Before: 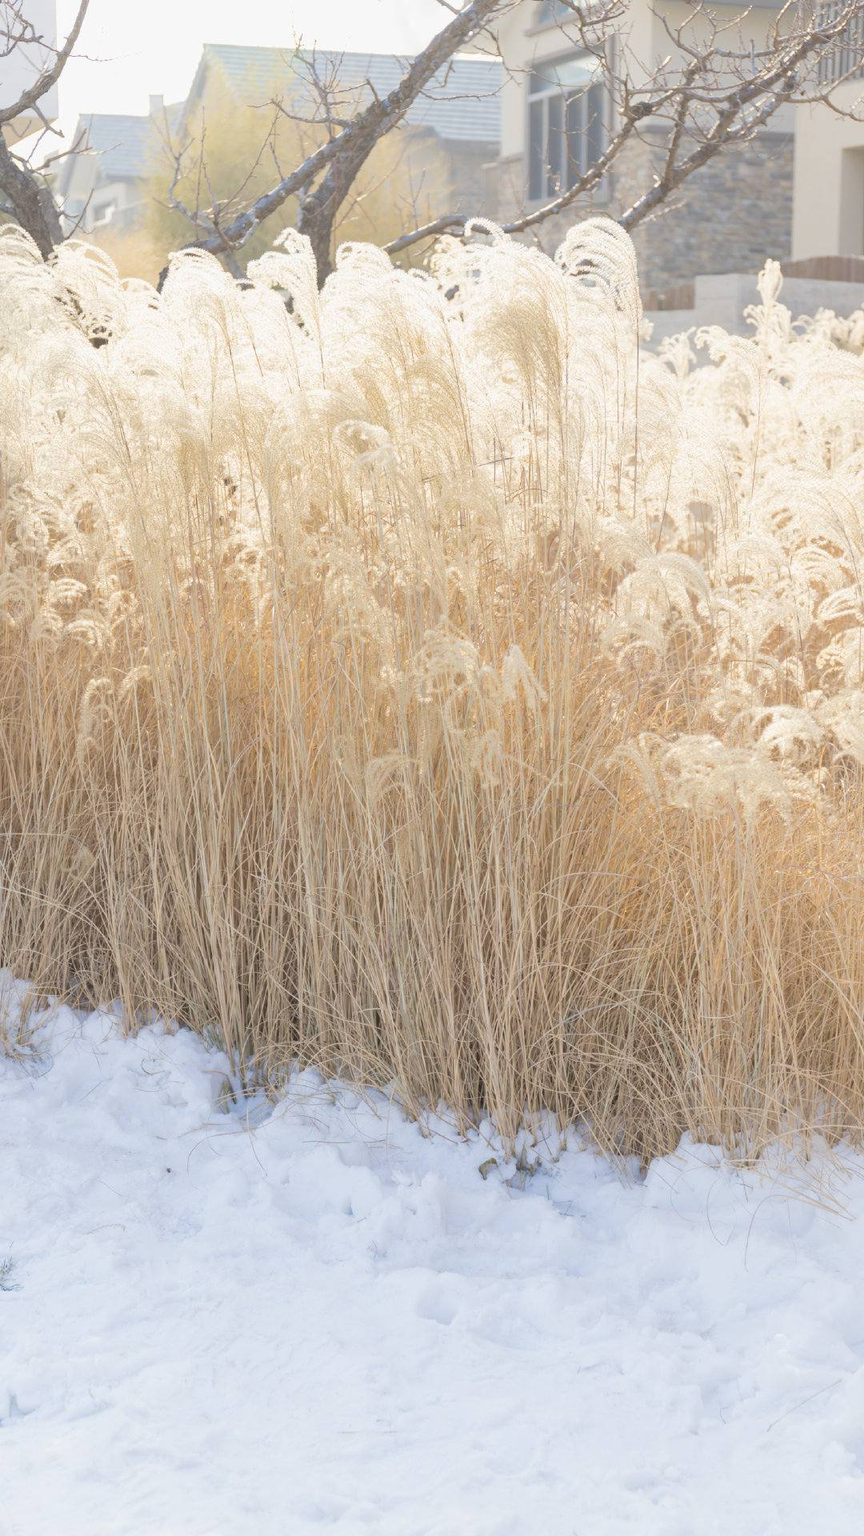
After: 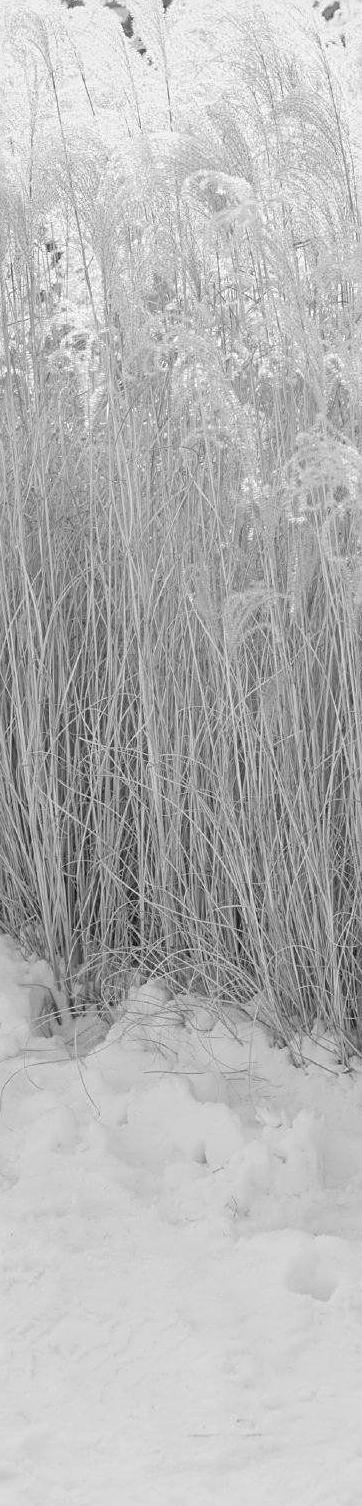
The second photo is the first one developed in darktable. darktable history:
crop and rotate: left 21.77%, top 18.528%, right 44.676%, bottom 2.997%
monochrome: a 30.25, b 92.03
sharpen: on, module defaults
local contrast: highlights 100%, shadows 100%, detail 120%, midtone range 0.2
